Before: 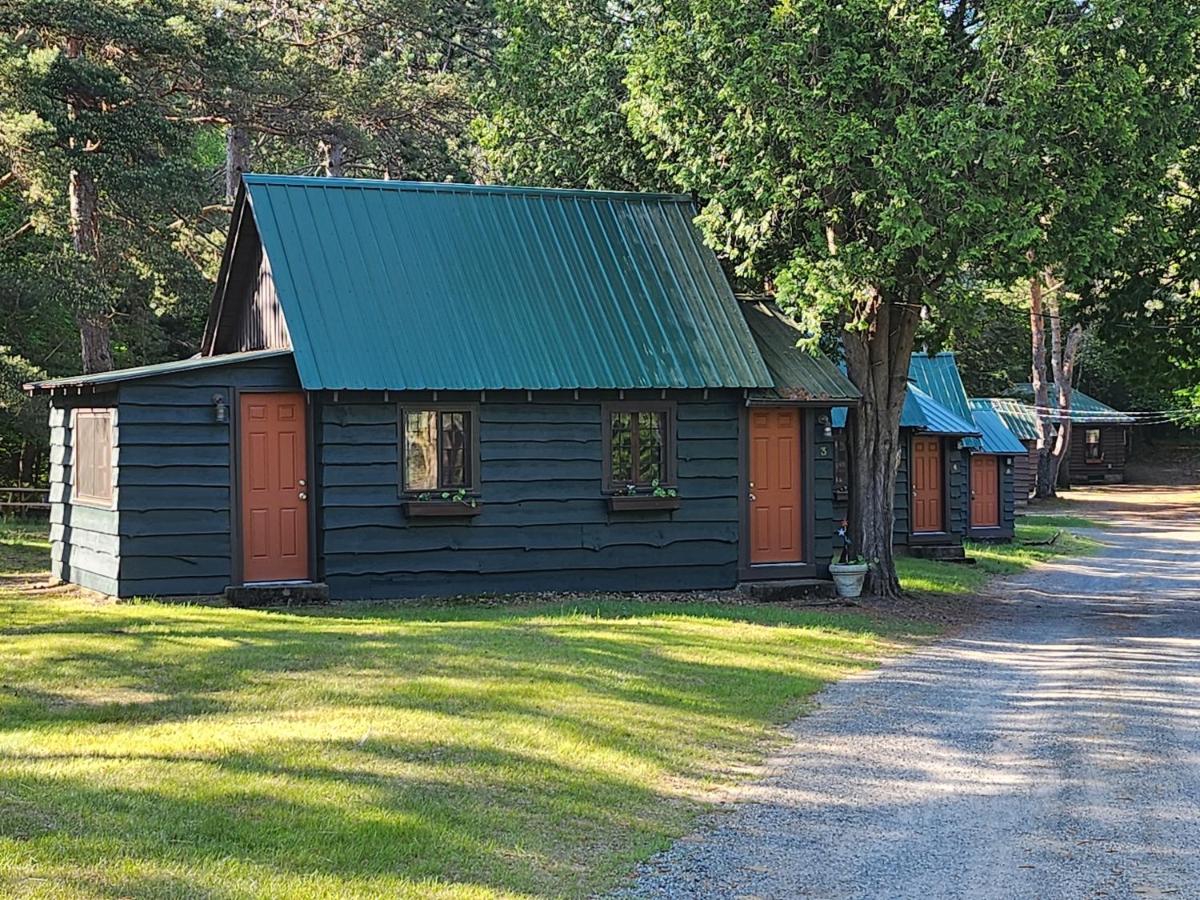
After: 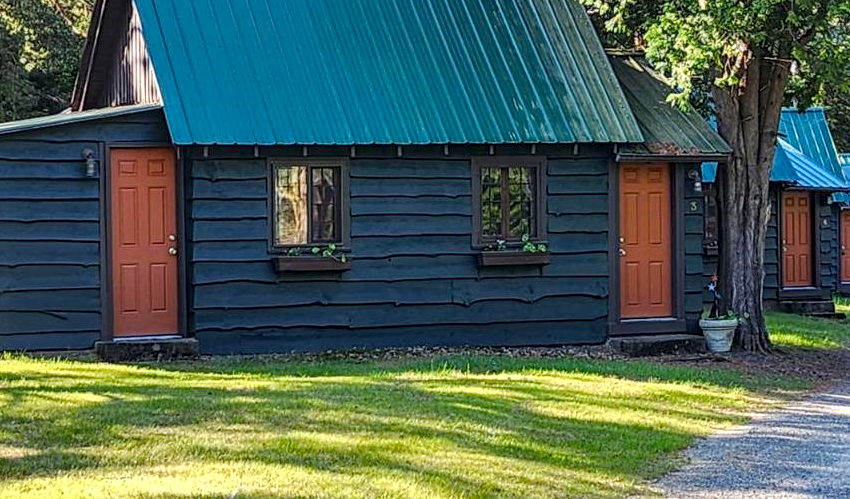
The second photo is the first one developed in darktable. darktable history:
color balance rgb: shadows lift › chroma 2.954%, shadows lift › hue 278.16°, perceptual saturation grading › global saturation 9.207%, perceptual saturation grading › highlights -13.864%, perceptual saturation grading › mid-tones 14.673%, perceptual saturation grading › shadows 23.474%, global vibrance 20%
crop: left 10.888%, top 27.272%, right 18.27%, bottom 17.269%
local contrast: highlights 62%, detail 143%, midtone range 0.435
